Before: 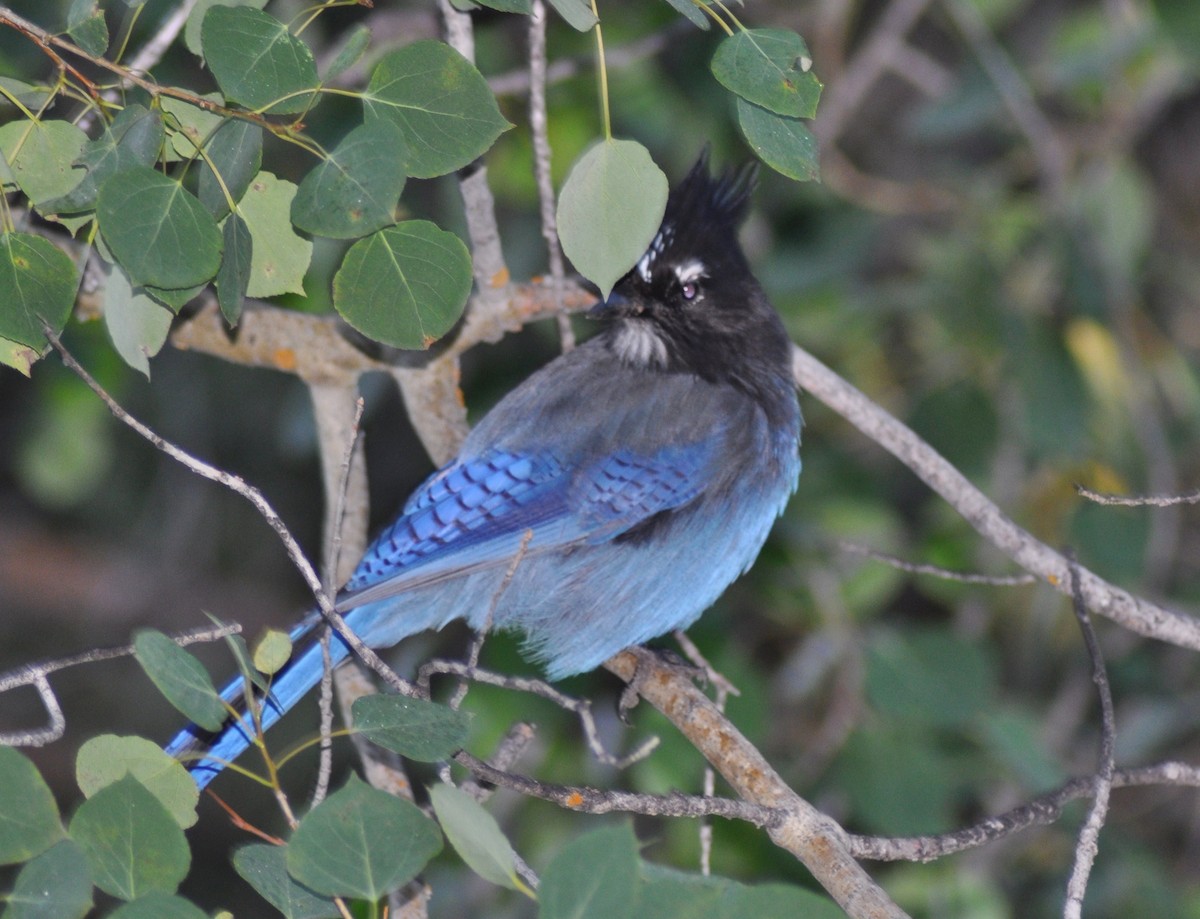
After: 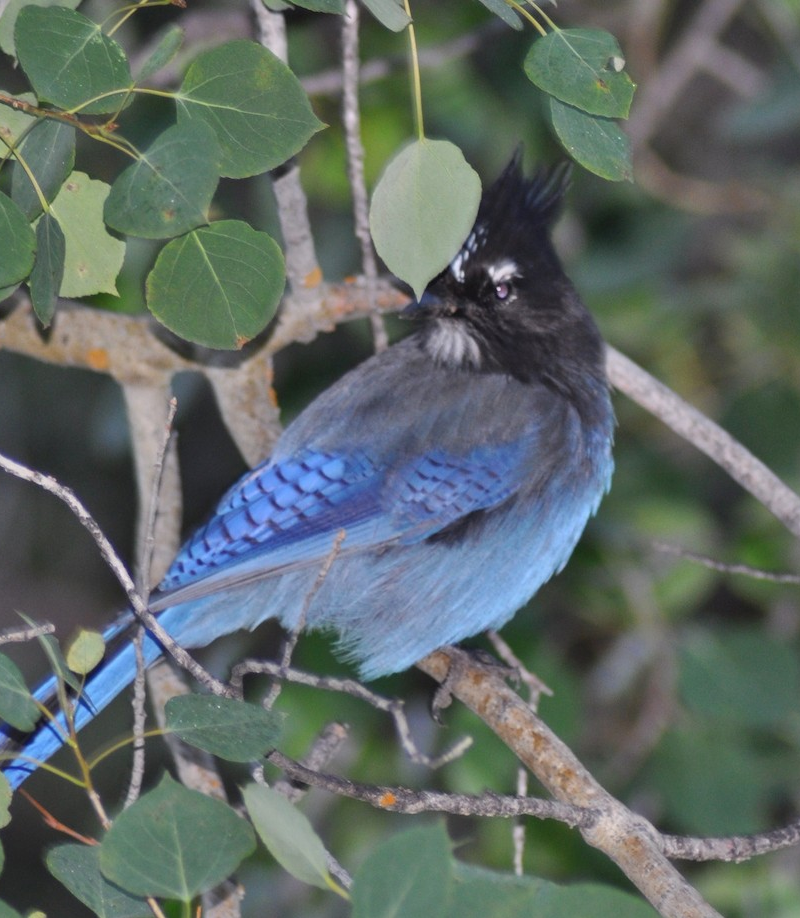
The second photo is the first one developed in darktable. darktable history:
crop and rotate: left 15.589%, right 17.685%
